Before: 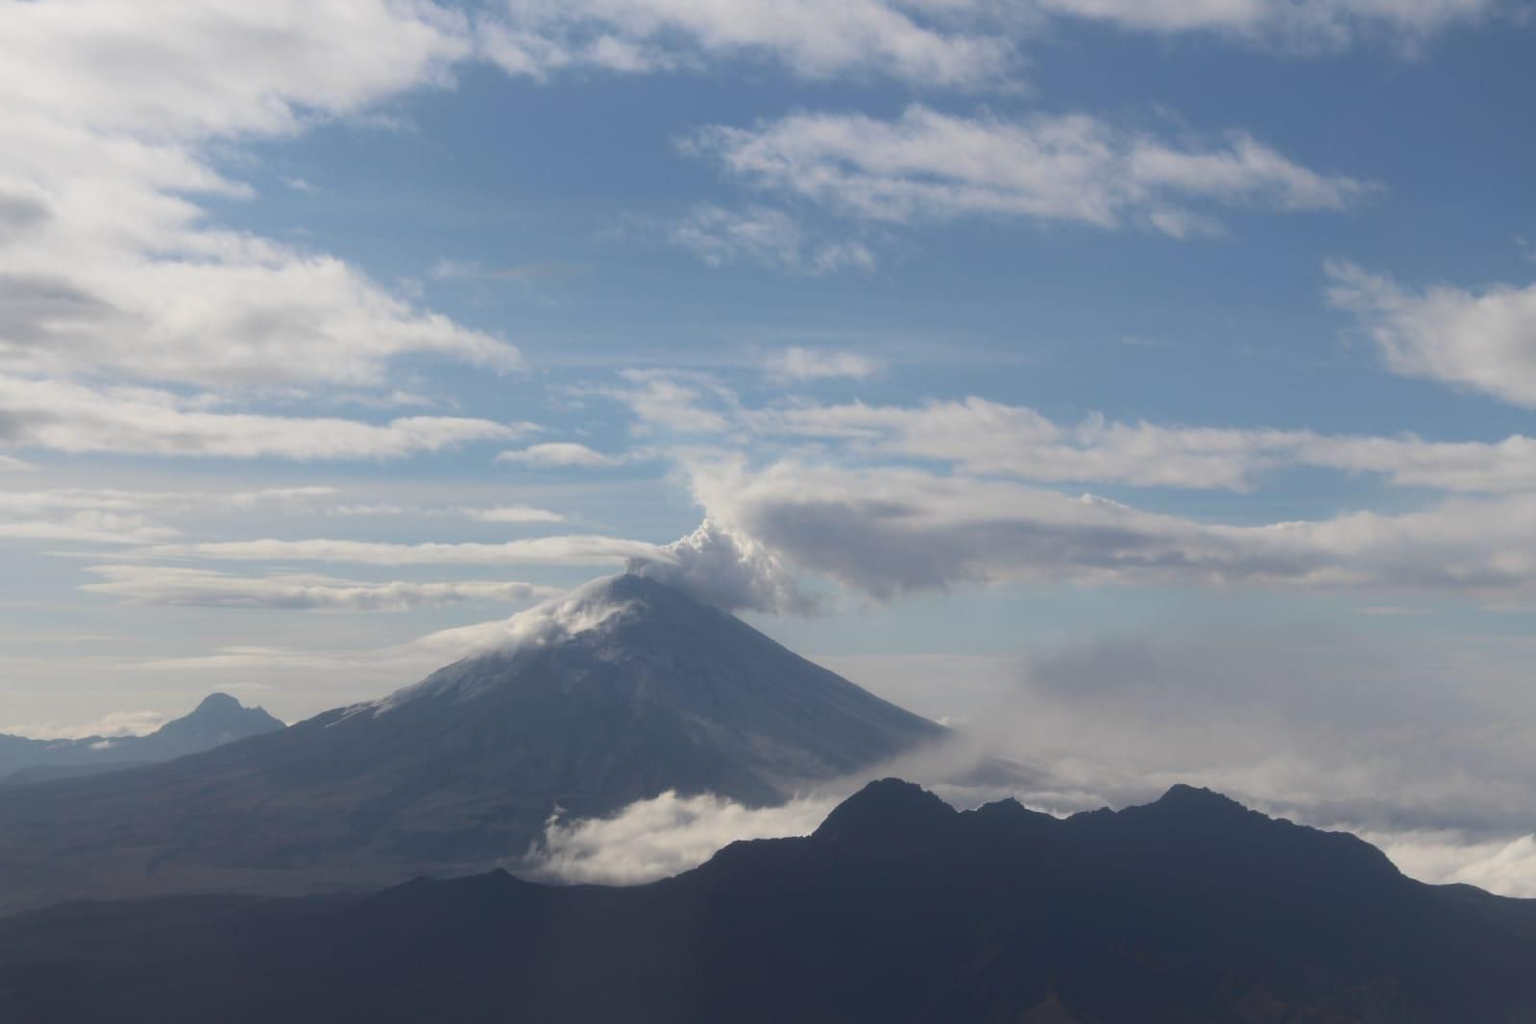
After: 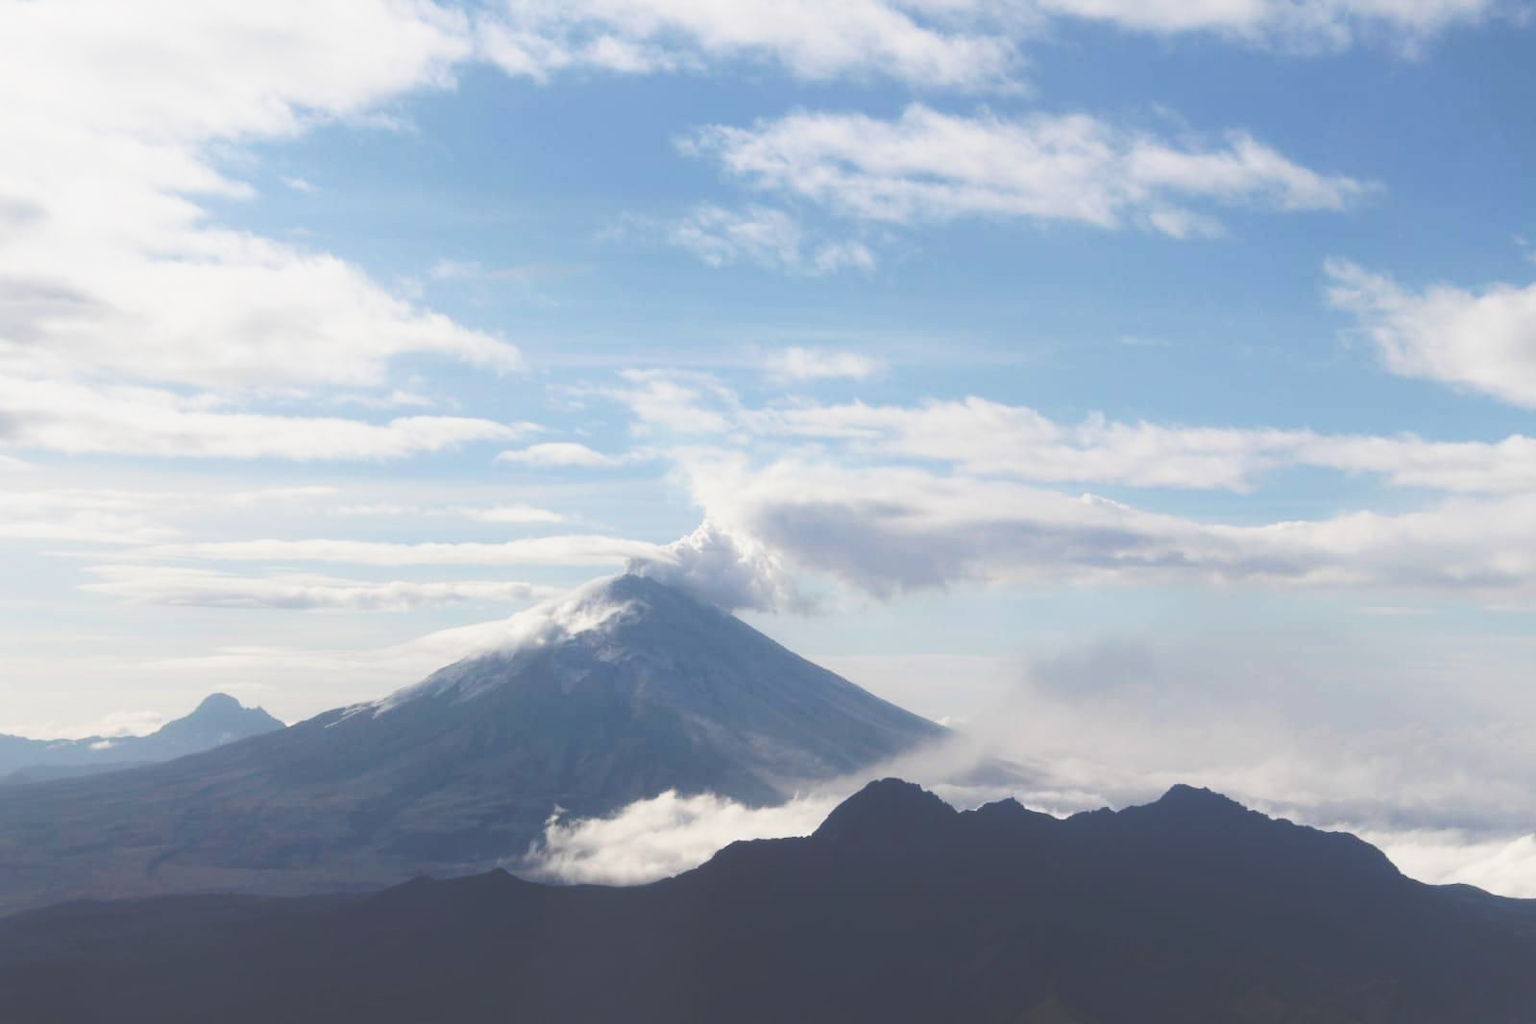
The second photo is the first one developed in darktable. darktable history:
base curve: curves: ch0 [(0, 0) (0, 0.001) (0.001, 0.001) (0.004, 0.002) (0.007, 0.004) (0.015, 0.013) (0.033, 0.045) (0.052, 0.096) (0.075, 0.17) (0.099, 0.241) (0.163, 0.42) (0.219, 0.55) (0.259, 0.616) (0.327, 0.722) (0.365, 0.765) (0.522, 0.873) (0.547, 0.881) (0.689, 0.919) (0.826, 0.952) (1, 1)], preserve colors none
rgb curve: curves: ch0 [(0, 0.186) (0.314, 0.284) (0.775, 0.708) (1, 1)], compensate middle gray true, preserve colors none
